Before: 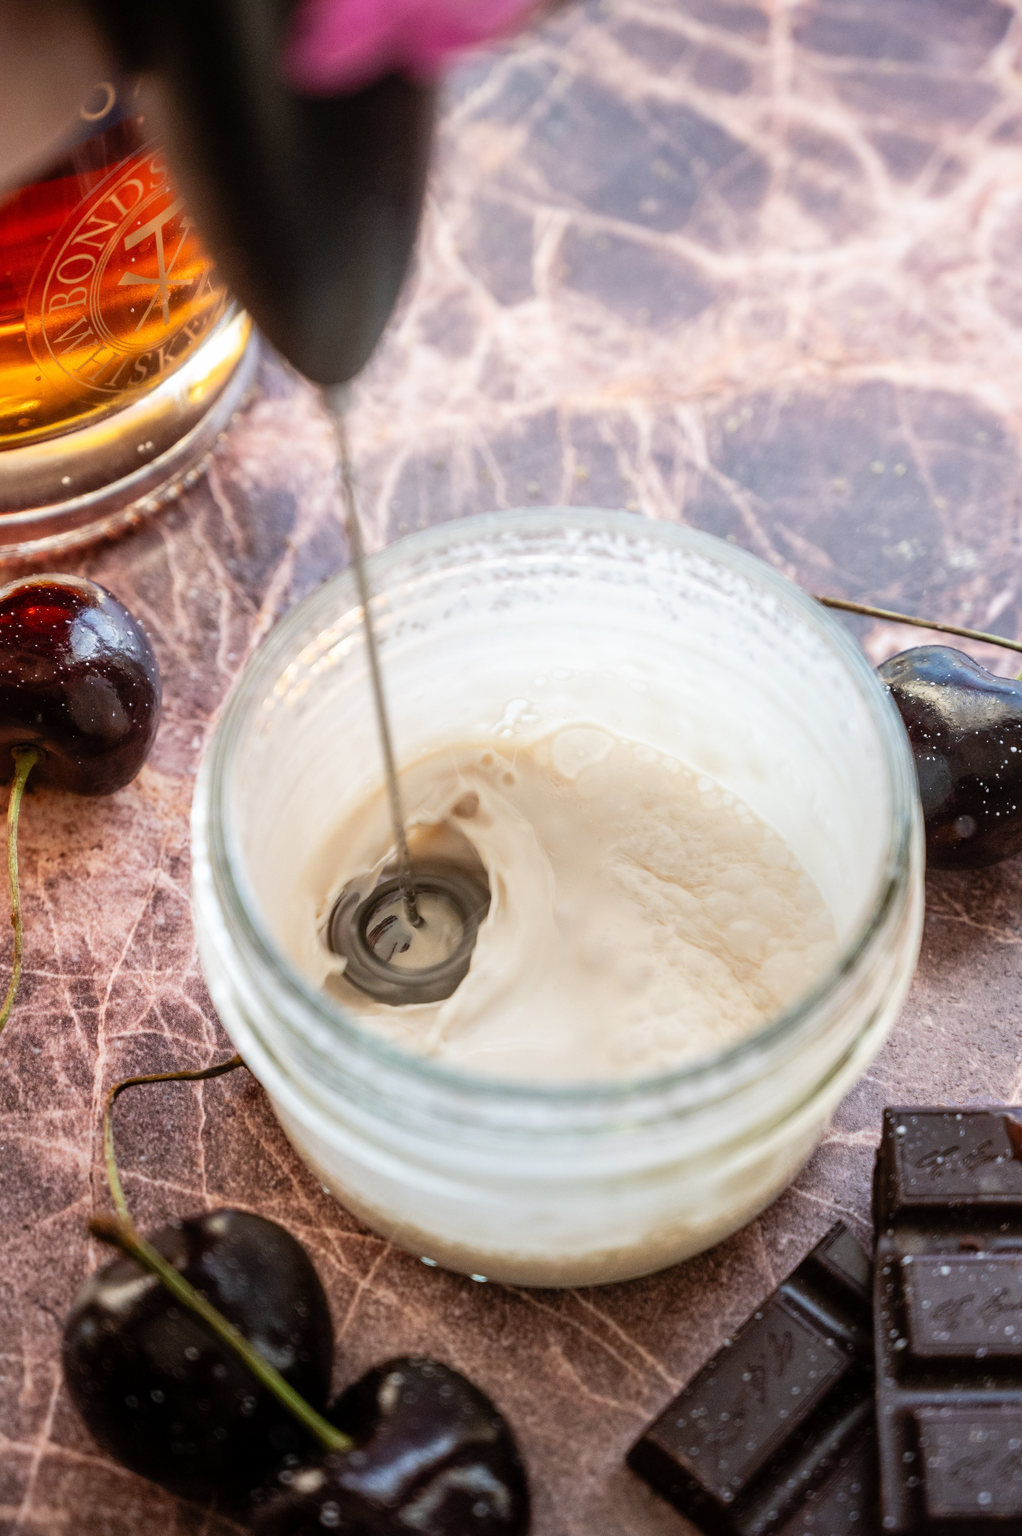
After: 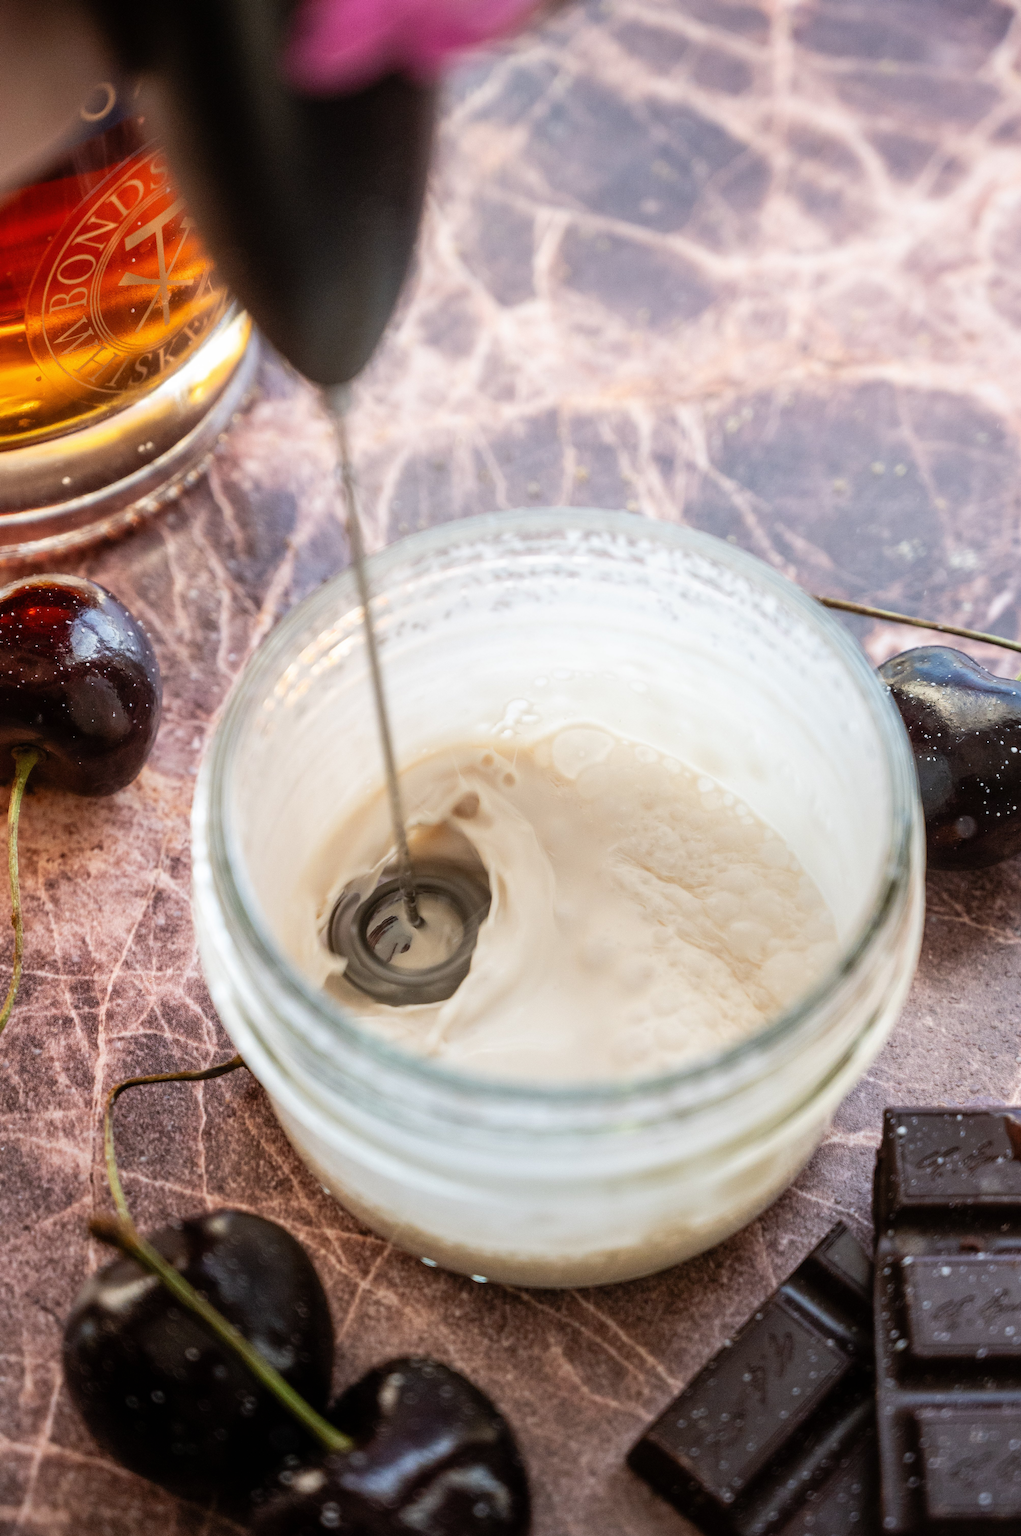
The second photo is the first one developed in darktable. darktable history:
exposure: black level correction 0, exposure 0 EV, compensate highlight preservation false
levels: black 0.045%, levels [0, 0.51, 1]
